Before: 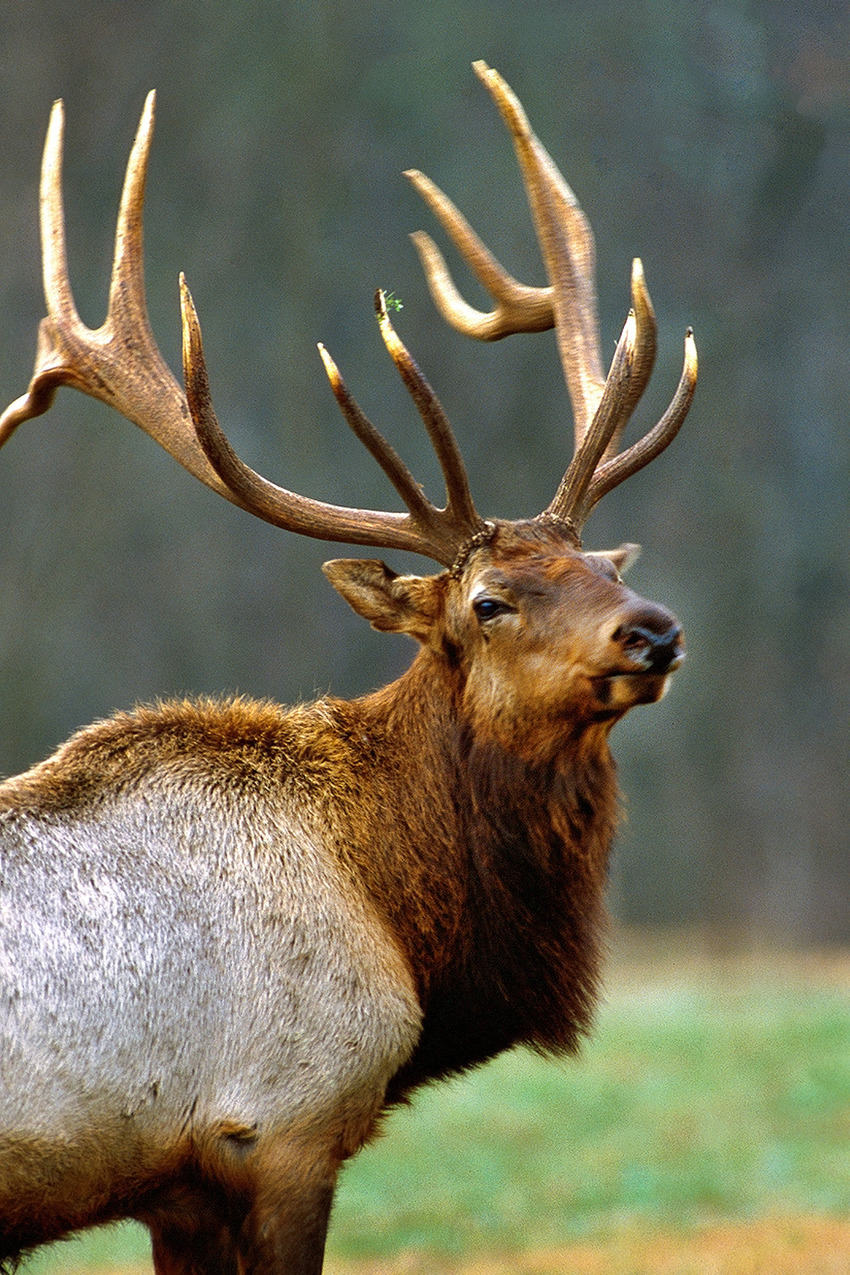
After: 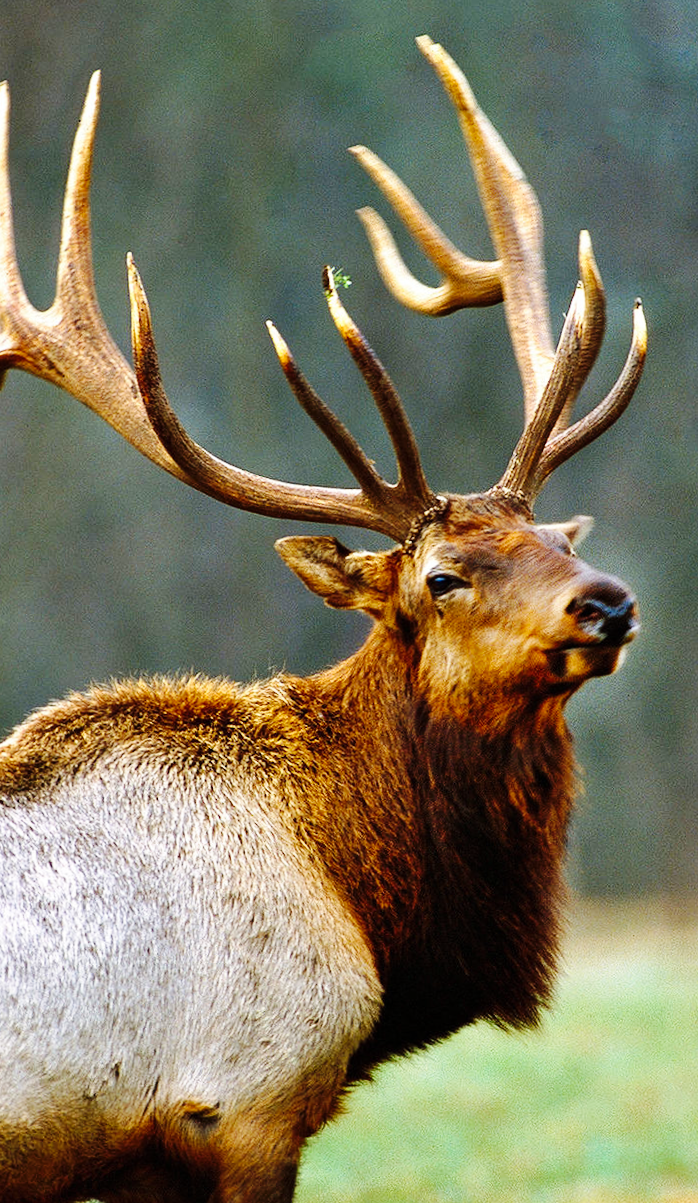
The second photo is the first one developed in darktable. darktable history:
crop and rotate: angle 1°, left 4.281%, top 0.642%, right 11.383%, bottom 2.486%
base curve: curves: ch0 [(0, 0) (0.036, 0.025) (0.121, 0.166) (0.206, 0.329) (0.605, 0.79) (1, 1)], preserve colors none
